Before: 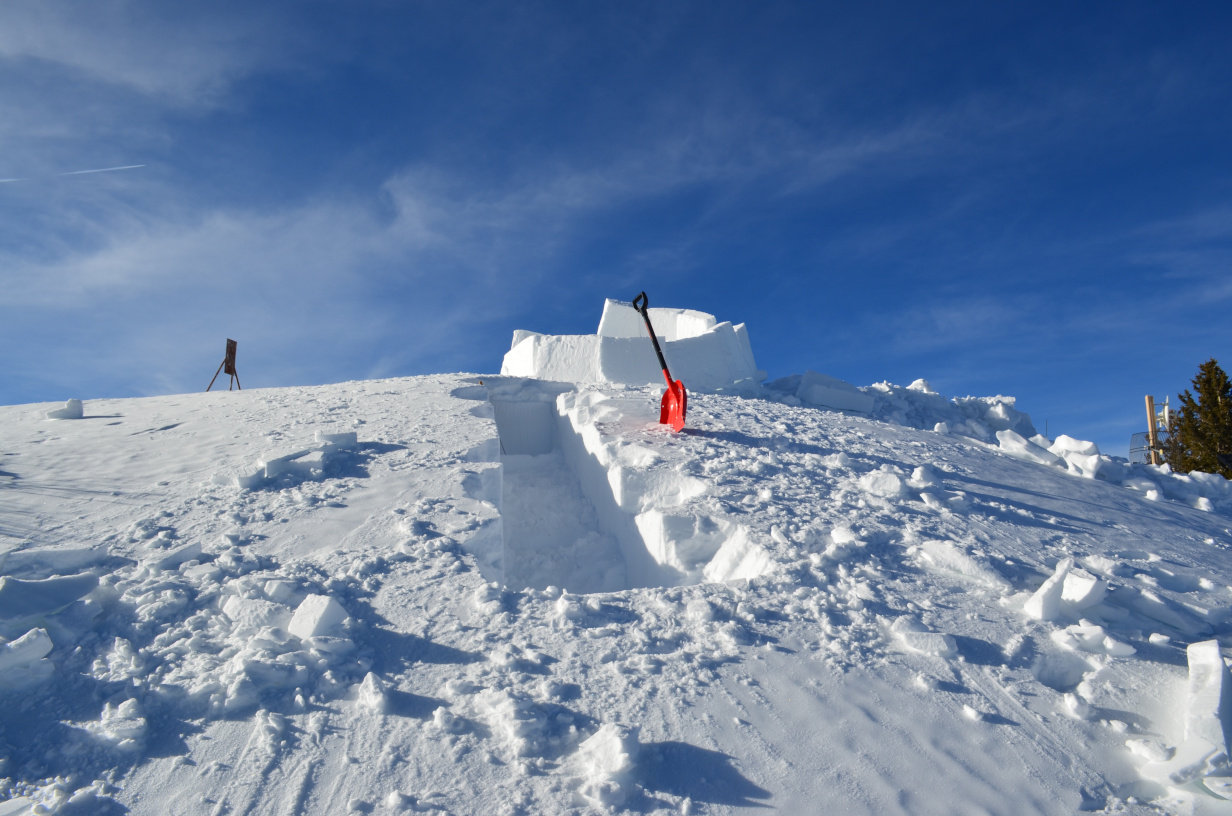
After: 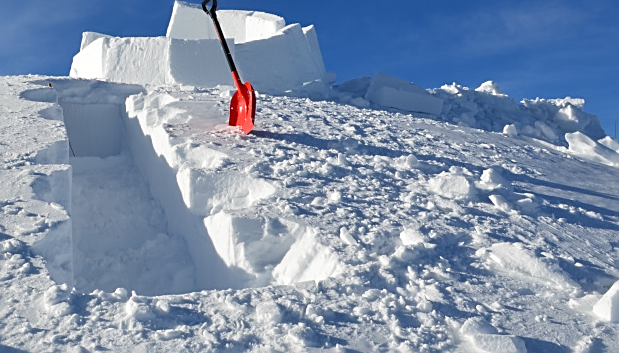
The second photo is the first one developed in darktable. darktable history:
crop: left 35.03%, top 36.625%, right 14.663%, bottom 20.057%
sharpen: amount 0.6
